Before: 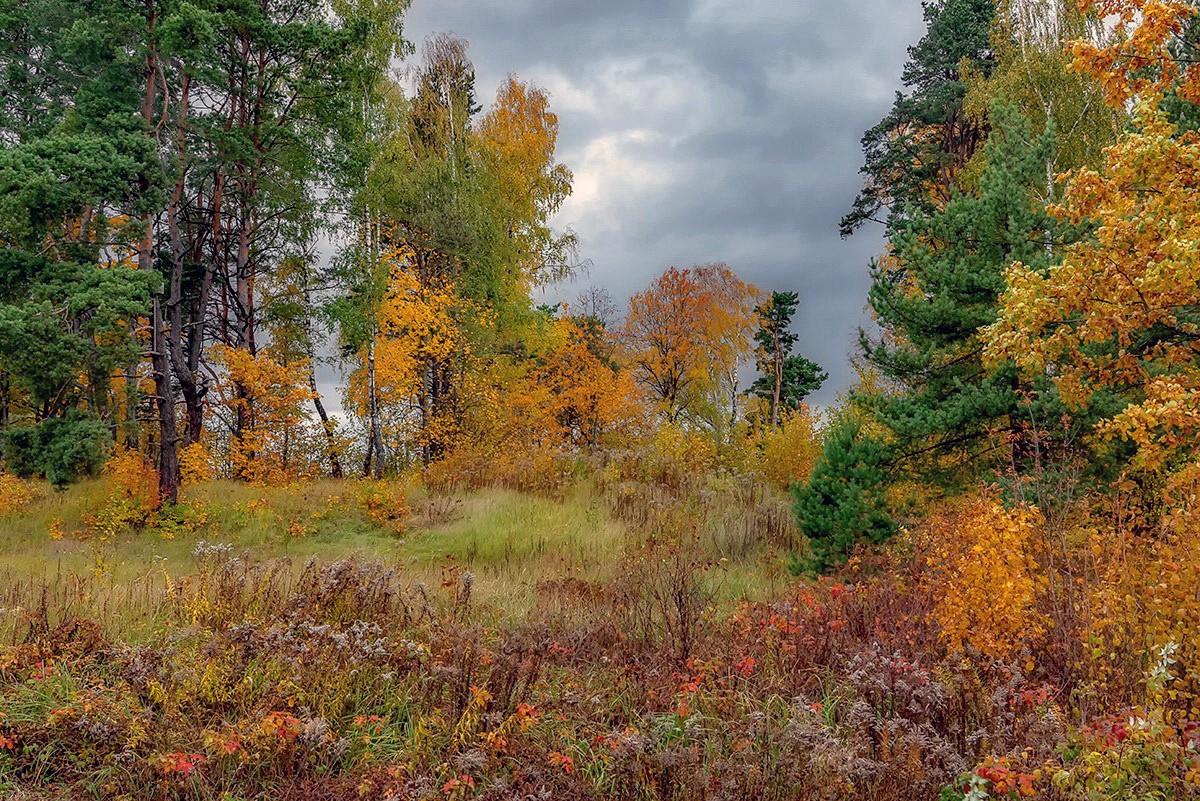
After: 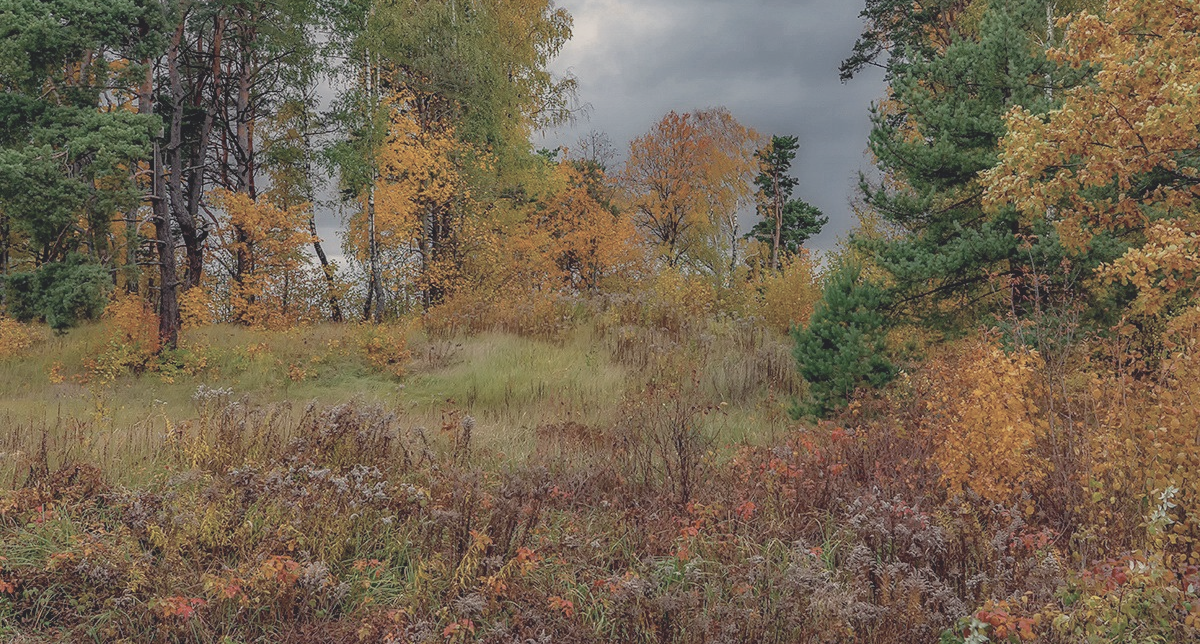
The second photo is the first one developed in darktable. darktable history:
contrast brightness saturation: contrast -0.267, saturation -0.422
crop and rotate: top 19.542%
